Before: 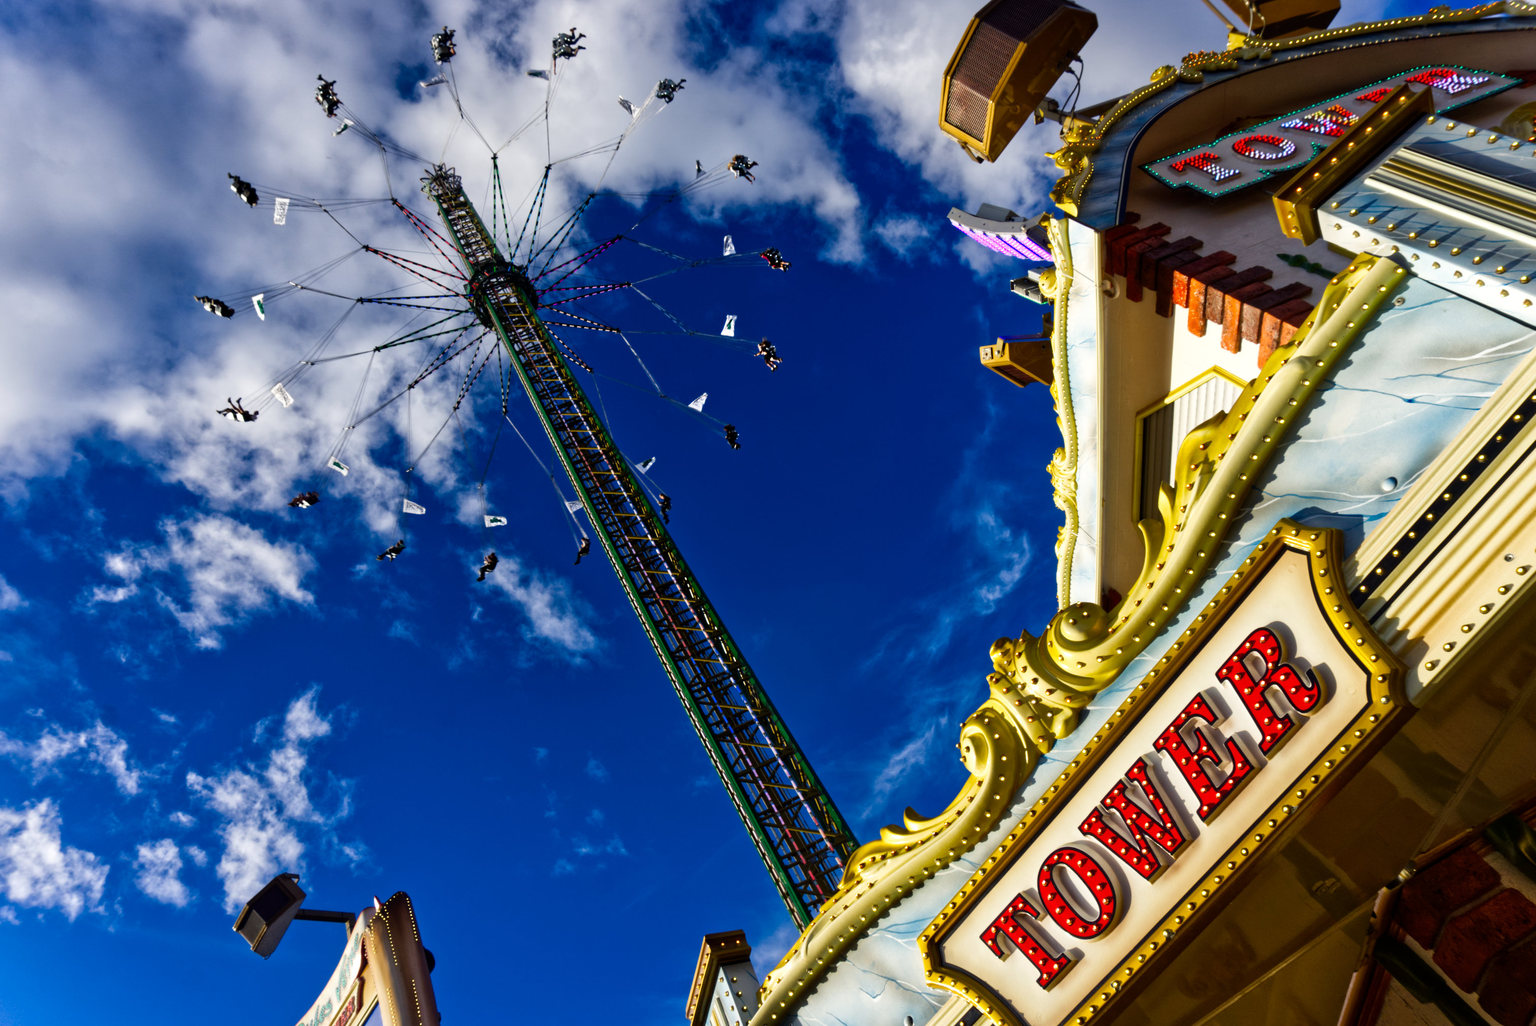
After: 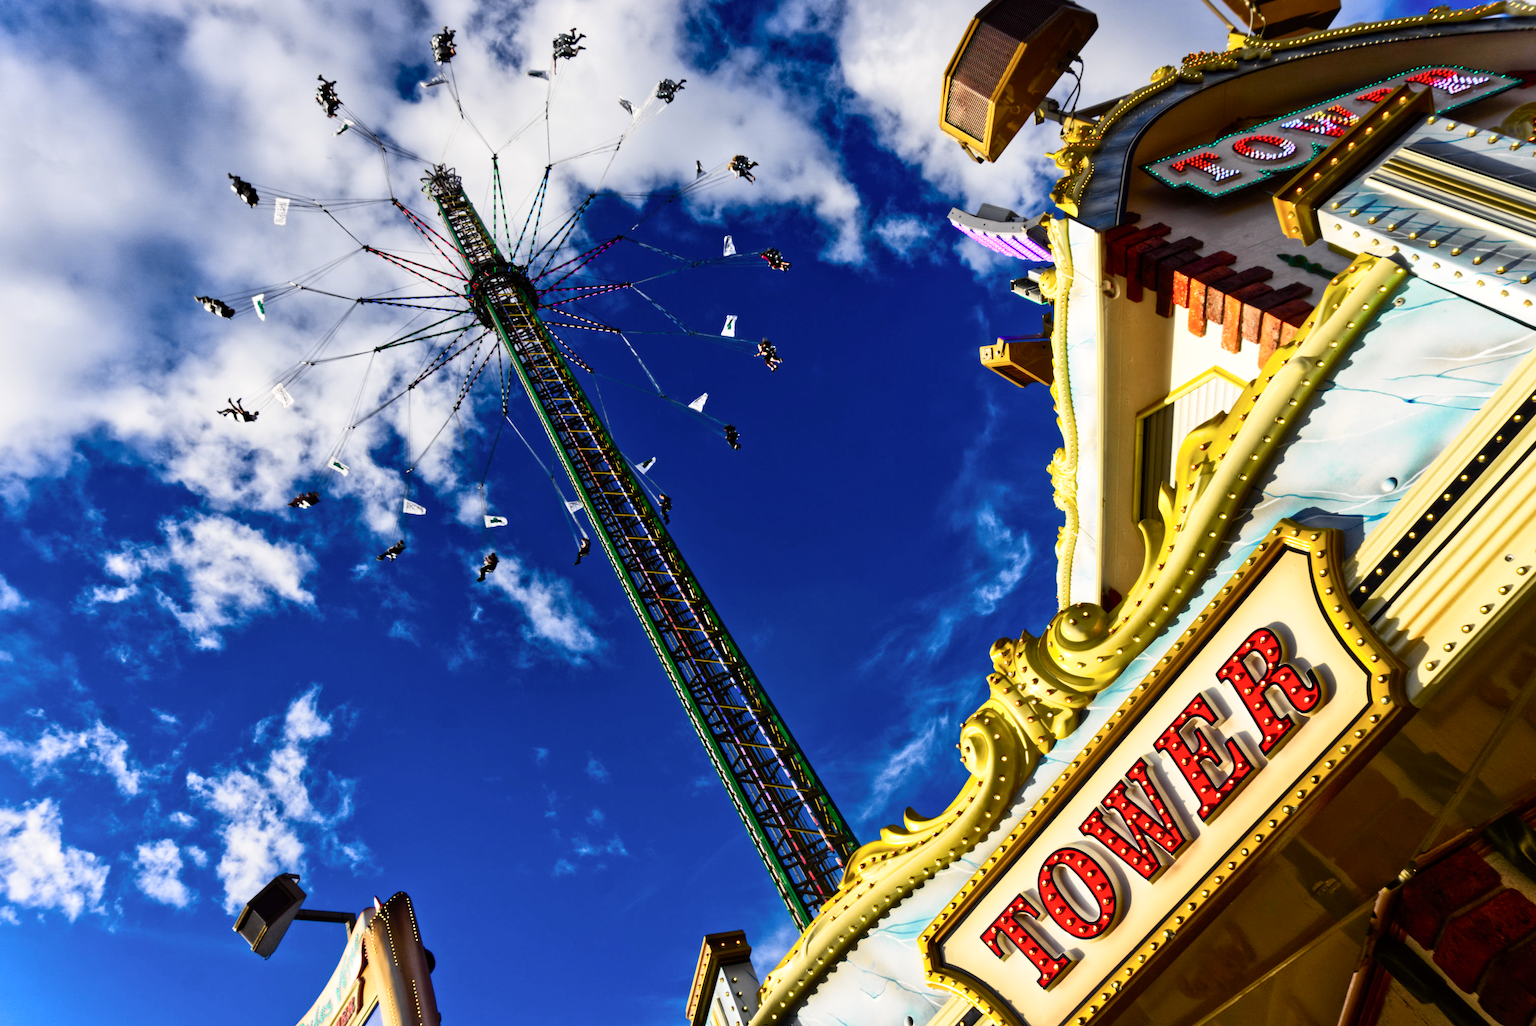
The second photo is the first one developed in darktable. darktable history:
tone curve: curves: ch0 [(0, 0) (0.055, 0.05) (0.258, 0.287) (0.434, 0.526) (0.517, 0.648) (0.745, 0.874) (1, 1)]; ch1 [(0, 0) (0.346, 0.307) (0.418, 0.383) (0.46, 0.439) (0.482, 0.493) (0.502, 0.503) (0.517, 0.514) (0.55, 0.561) (0.588, 0.603) (0.646, 0.688) (1, 1)]; ch2 [(0, 0) (0.346, 0.34) (0.431, 0.45) (0.485, 0.499) (0.5, 0.503) (0.527, 0.525) (0.545, 0.562) (0.679, 0.706) (1, 1)], color space Lab, independent channels, preserve colors none
